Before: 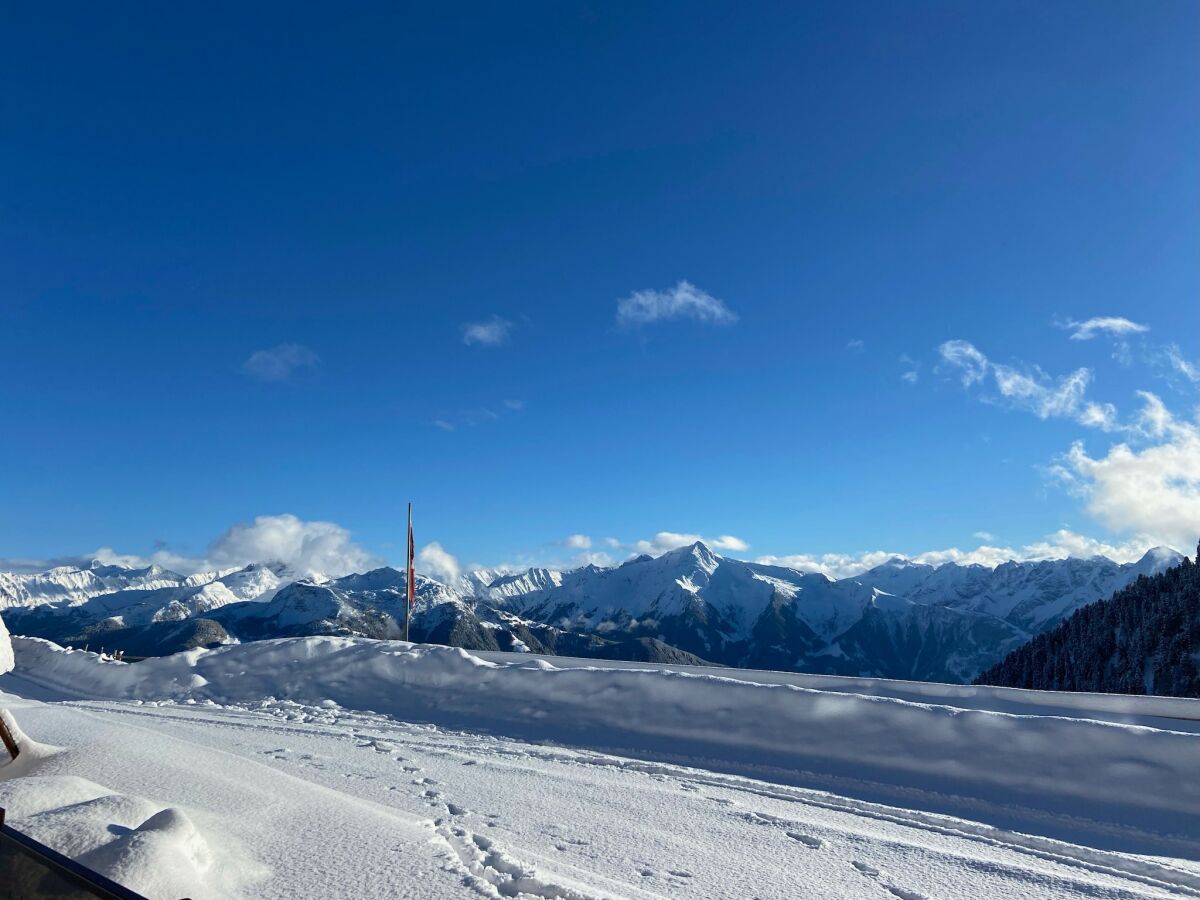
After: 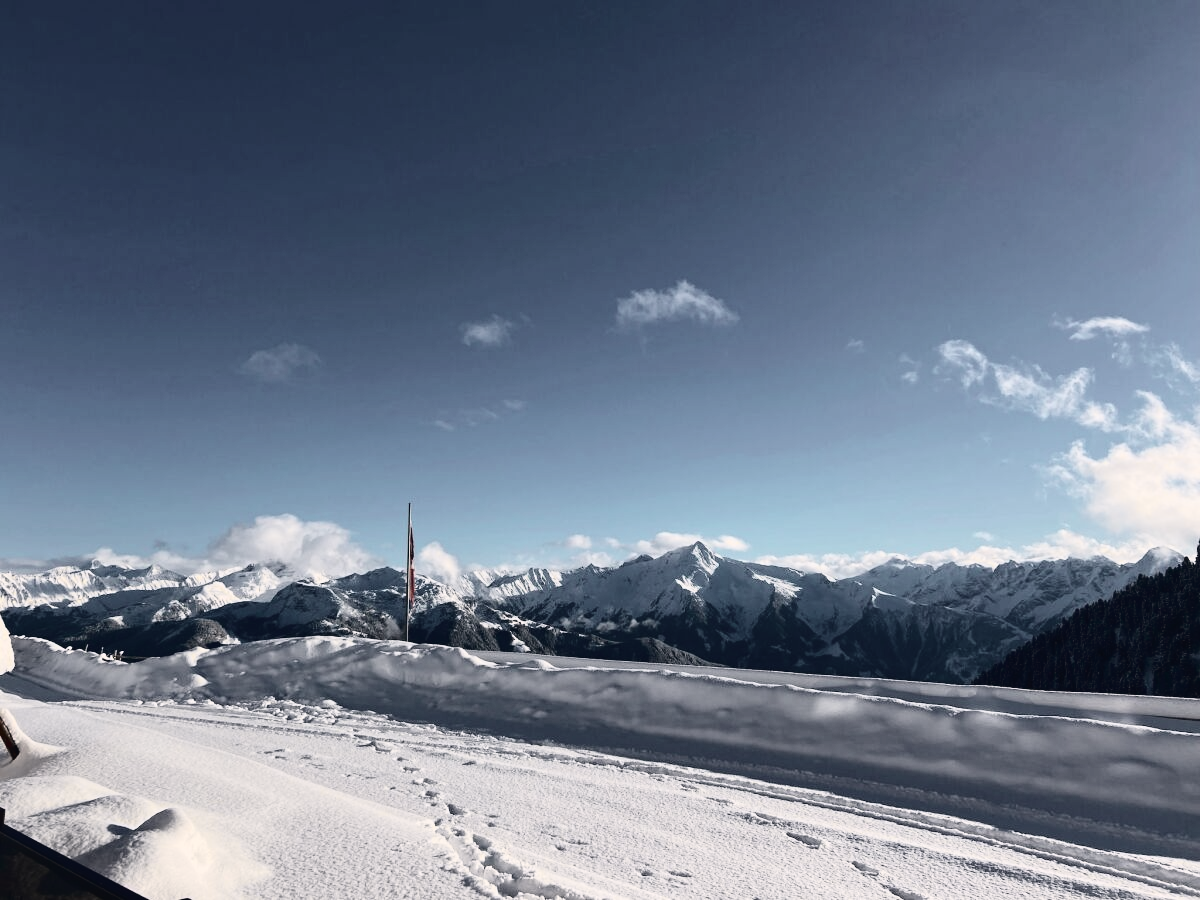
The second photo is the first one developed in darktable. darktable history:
contrast brightness saturation: contrast 0.1, saturation -0.3
white balance: red 1.127, blue 0.943
tone curve: curves: ch0 [(0, 0.023) (0.104, 0.058) (0.21, 0.162) (0.469, 0.524) (0.579, 0.65) (0.725, 0.8) (0.858, 0.903) (1, 0.974)]; ch1 [(0, 0) (0.414, 0.395) (0.447, 0.447) (0.502, 0.501) (0.521, 0.512) (0.57, 0.563) (0.618, 0.61) (0.654, 0.642) (1, 1)]; ch2 [(0, 0) (0.356, 0.408) (0.437, 0.453) (0.492, 0.485) (0.524, 0.508) (0.566, 0.567) (0.595, 0.604) (1, 1)], color space Lab, independent channels, preserve colors none
